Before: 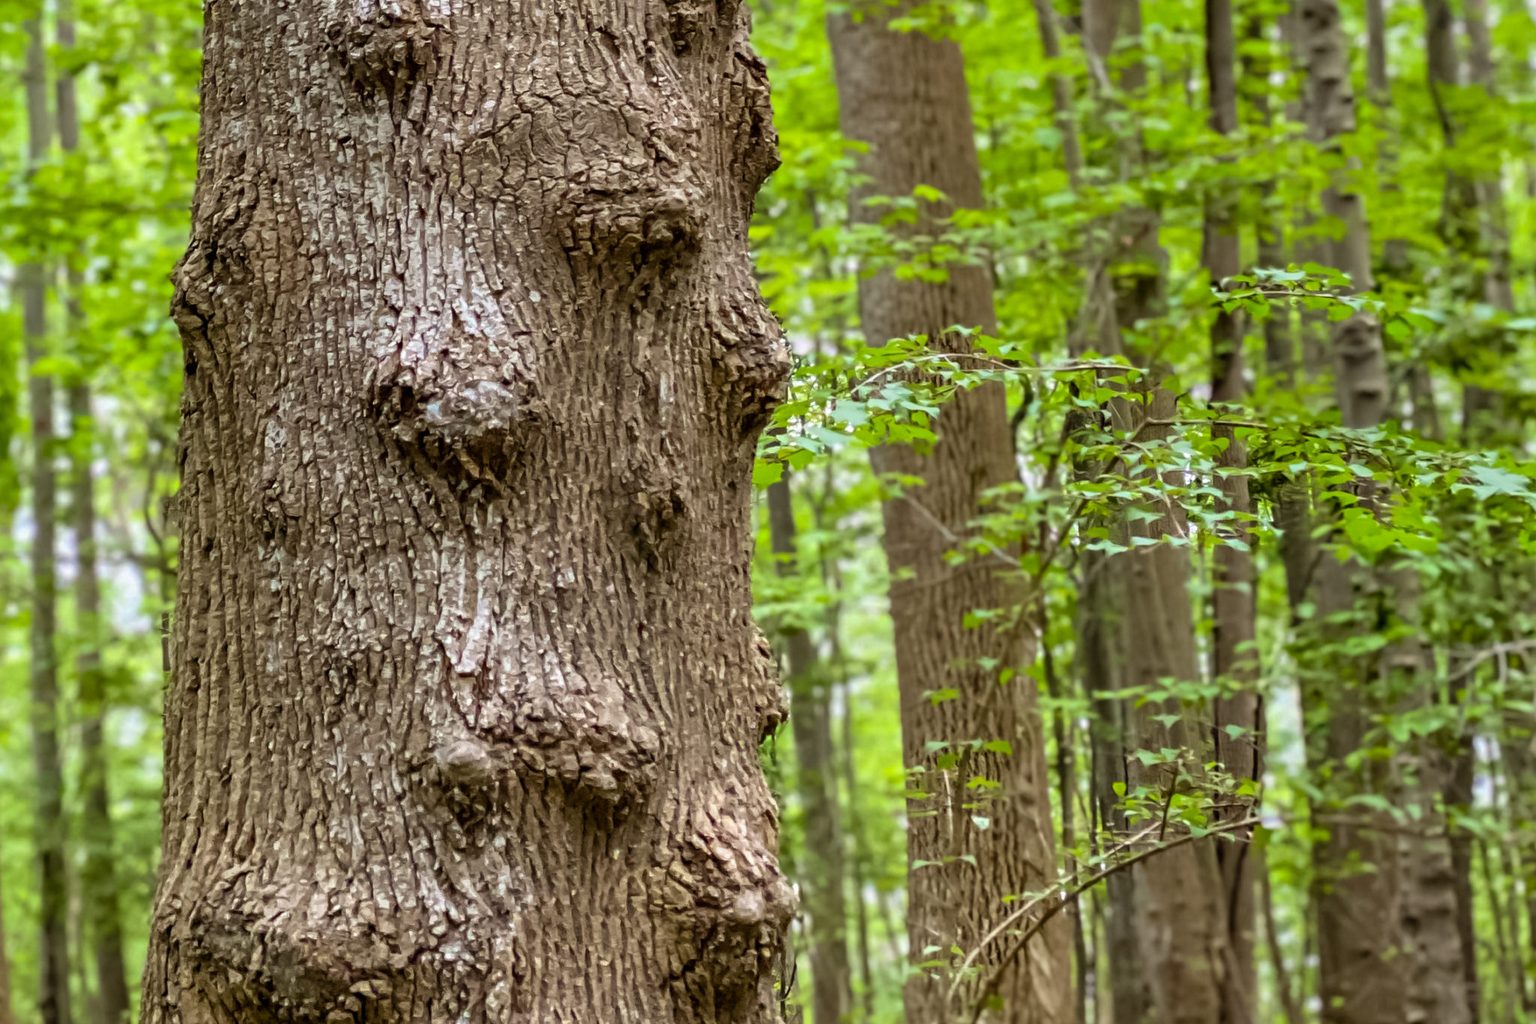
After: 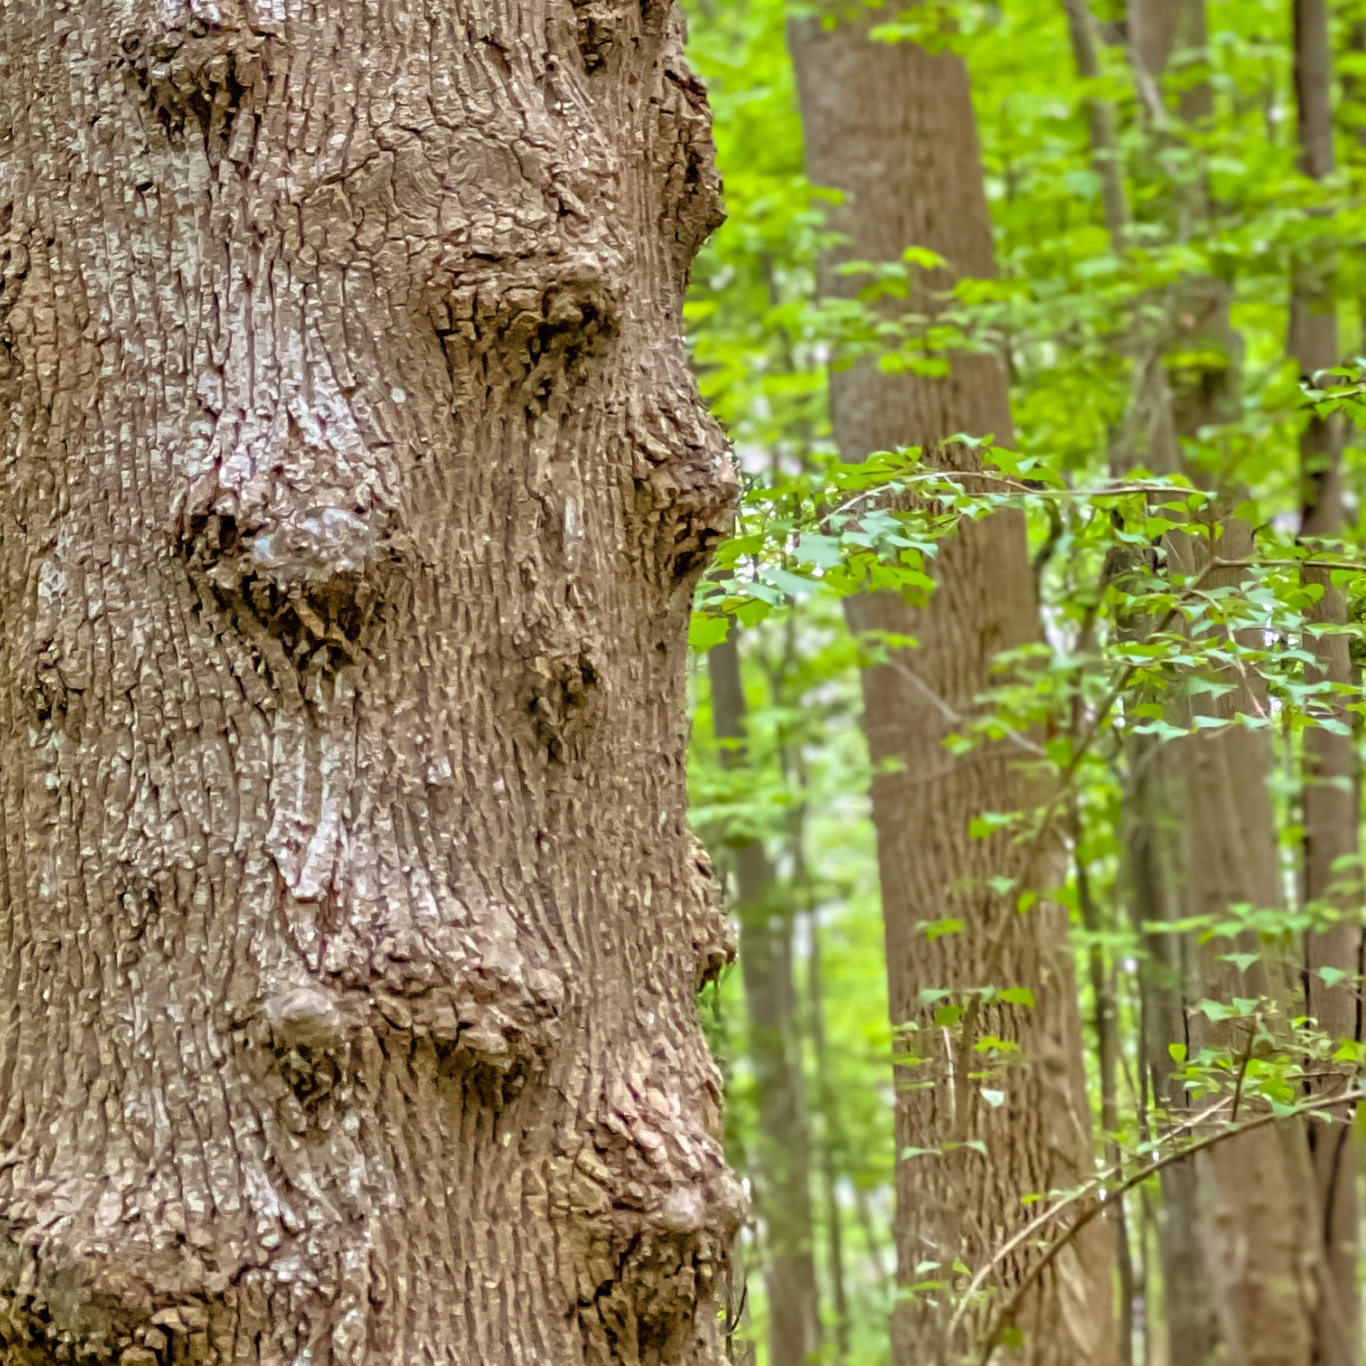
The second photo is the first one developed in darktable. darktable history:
crop: left 15.427%, right 17.863%
tone equalizer: -7 EV 0.162 EV, -6 EV 0.592 EV, -5 EV 1.16 EV, -4 EV 1.35 EV, -3 EV 1.18 EV, -2 EV 0.6 EV, -1 EV 0.146 EV
